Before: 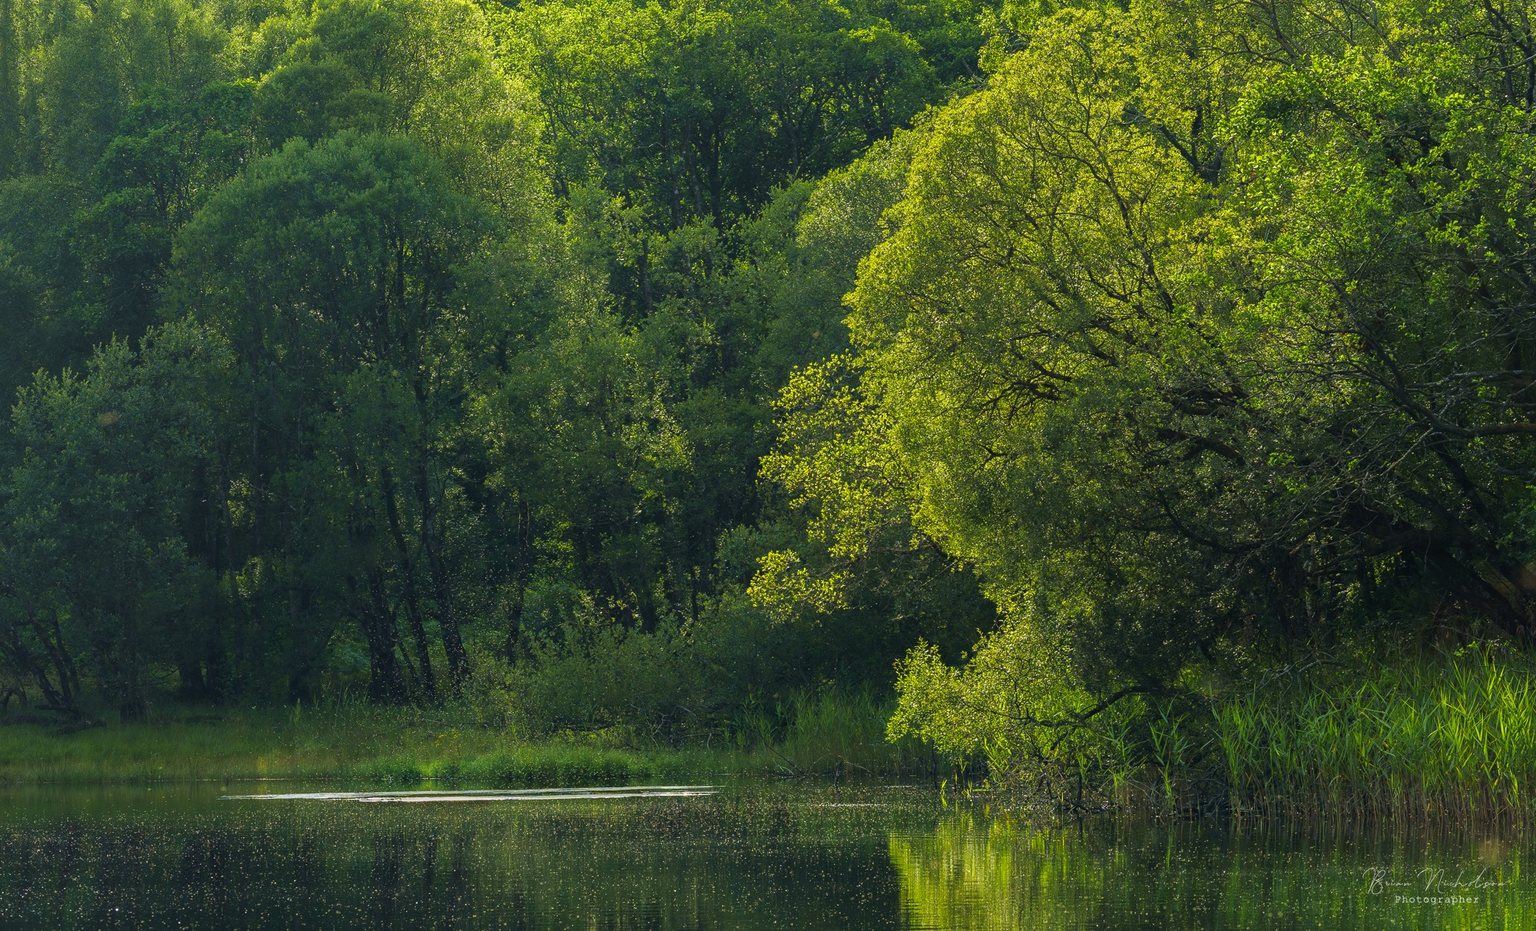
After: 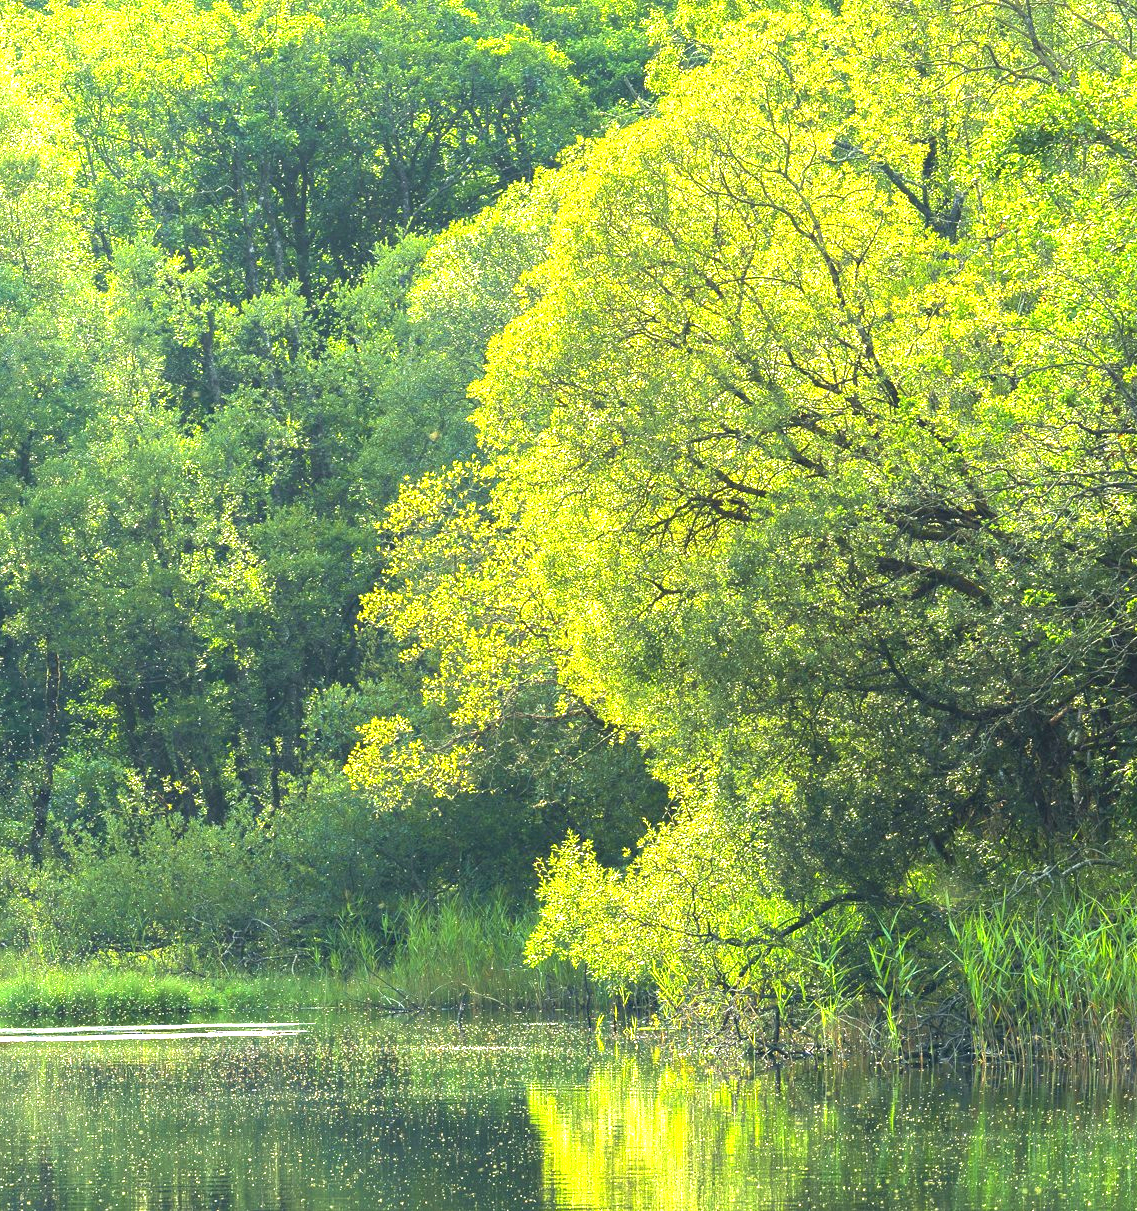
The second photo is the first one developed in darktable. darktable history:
tone equalizer: on, module defaults
crop: left 31.485%, top 0.003%, right 11.651%
exposure: black level correction 0, exposure 2.345 EV, compensate highlight preservation false
